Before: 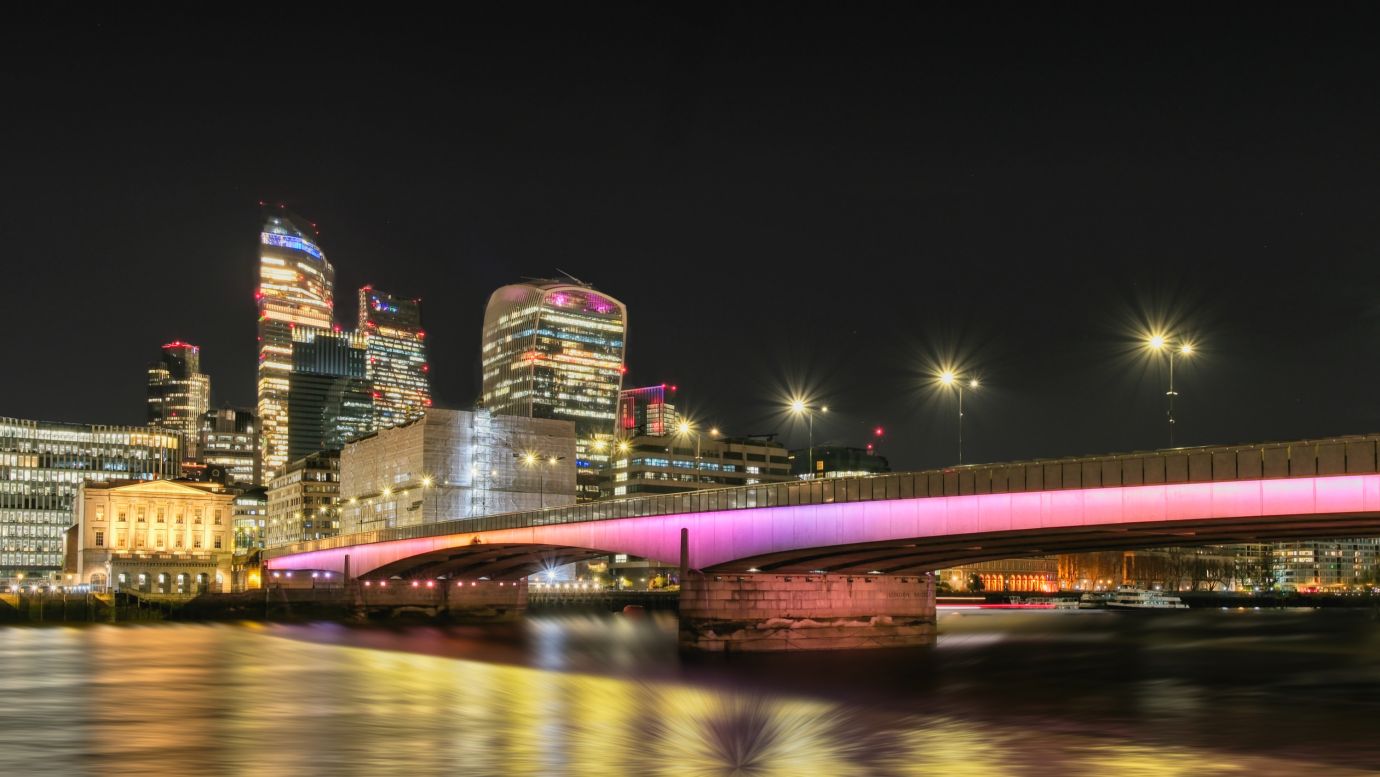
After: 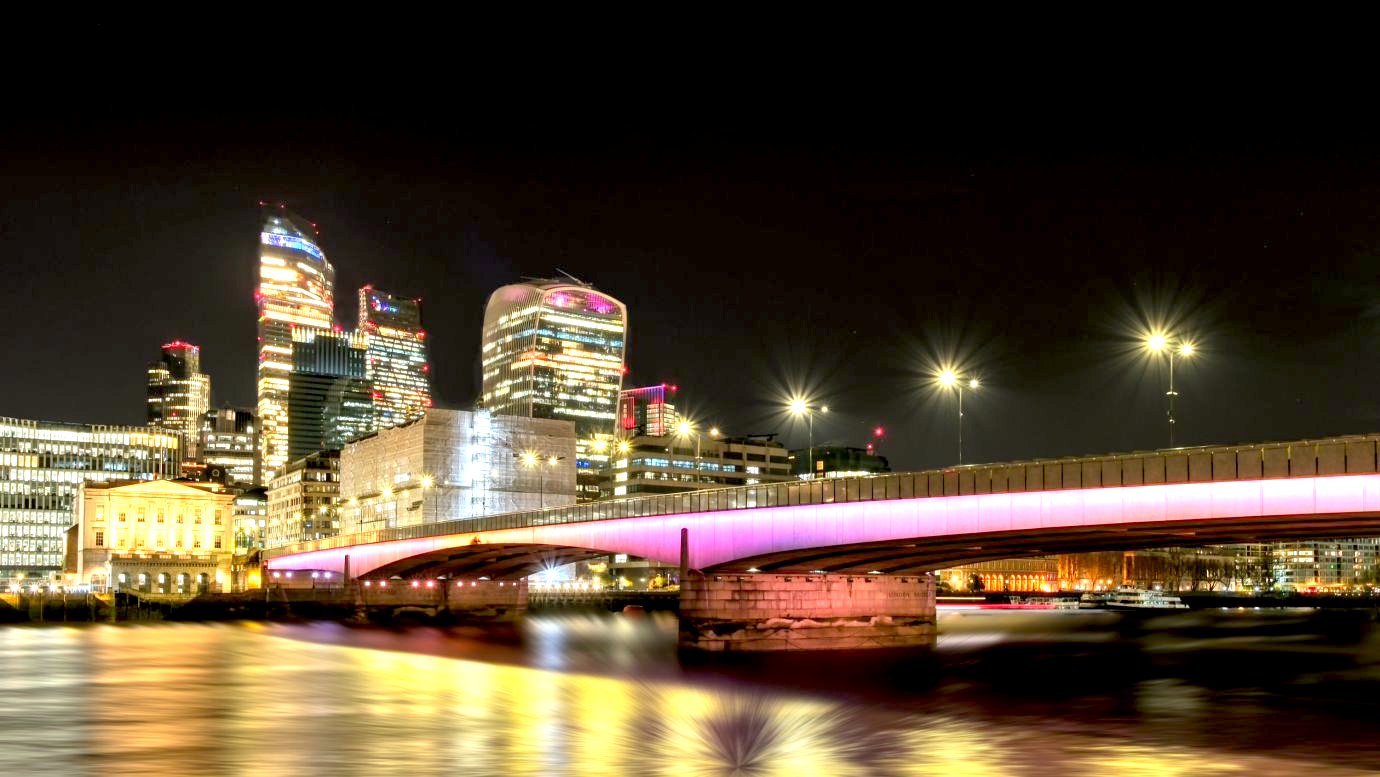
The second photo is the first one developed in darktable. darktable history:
exposure: black level correction 0.01, exposure 1 EV, compensate exposure bias true, compensate highlight preservation false
color correction: highlights a* -2.9, highlights b* -2.32, shadows a* 2.39, shadows b* 2.68
